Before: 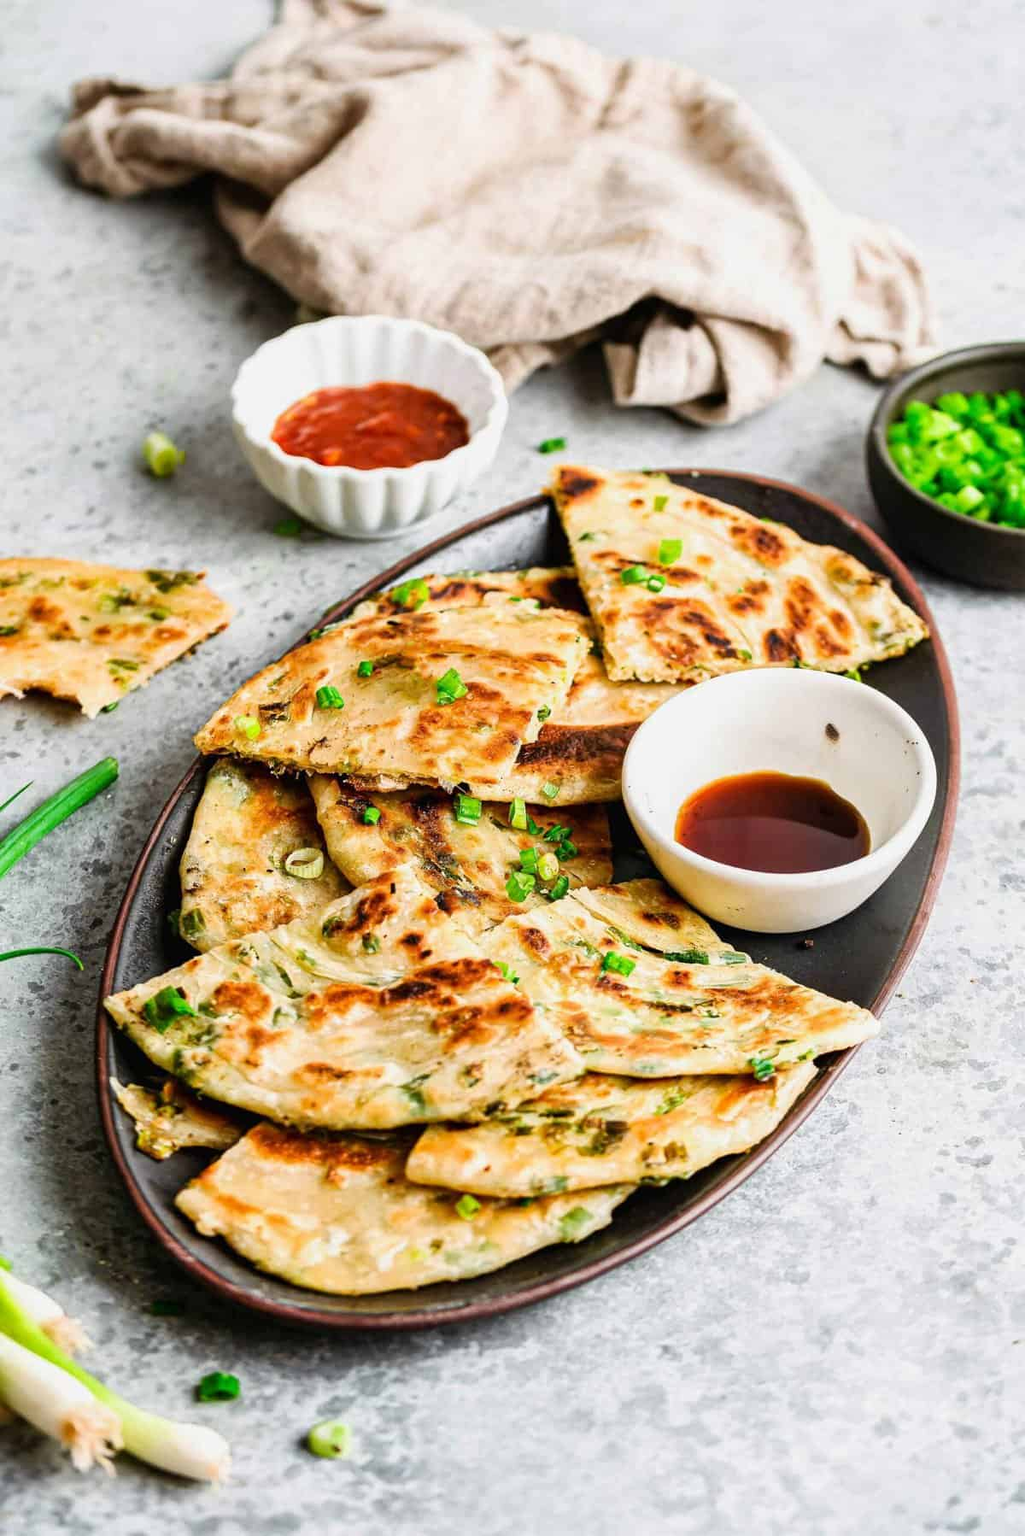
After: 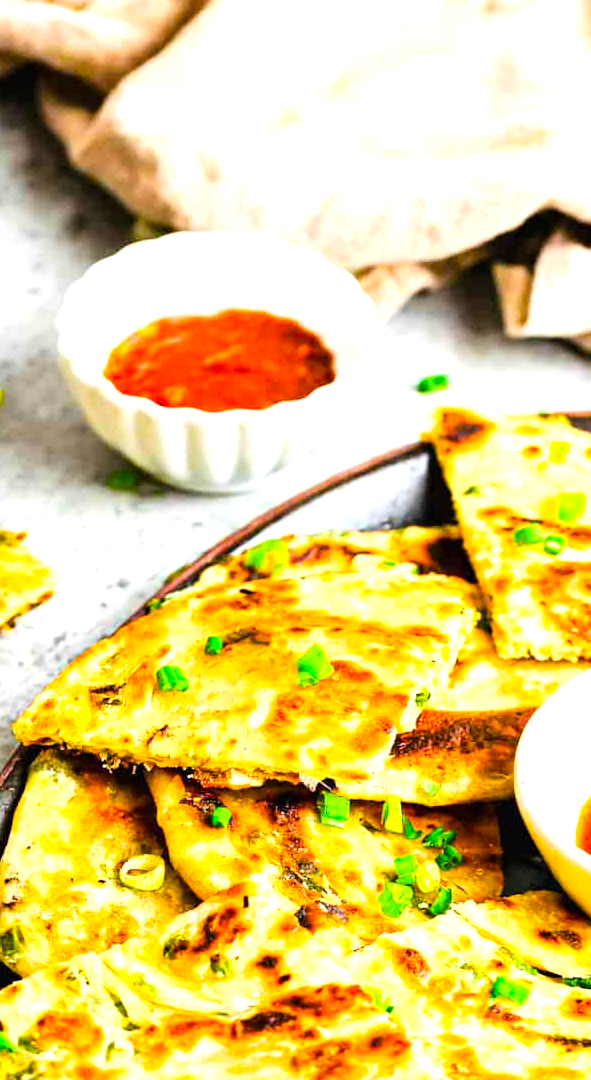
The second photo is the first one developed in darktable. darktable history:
tone curve: curves: ch0 [(0, 0) (0.004, 0.001) (0.133, 0.112) (0.325, 0.362) (0.832, 0.893) (1, 1)], color space Lab, linked channels, preserve colors none
exposure: black level correction 0, exposure 1 EV, compensate exposure bias true, compensate highlight preservation false
crop: left 17.835%, top 7.675%, right 32.881%, bottom 32.213%
color balance rgb: linear chroma grading › global chroma 15%, perceptual saturation grading › global saturation 30%
